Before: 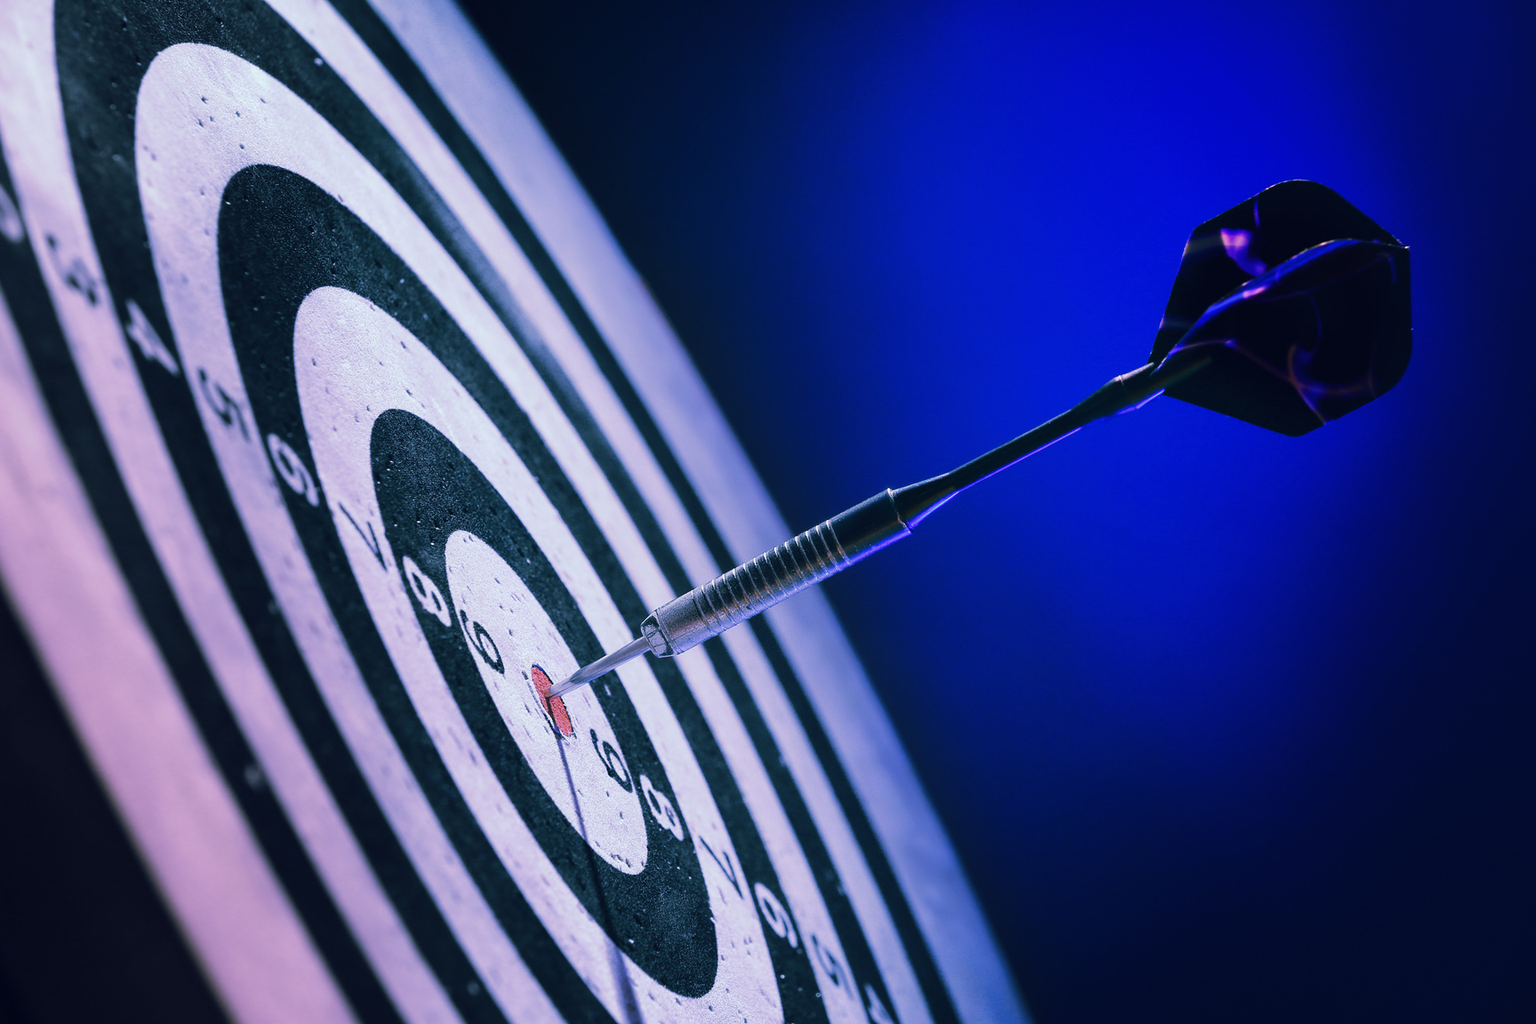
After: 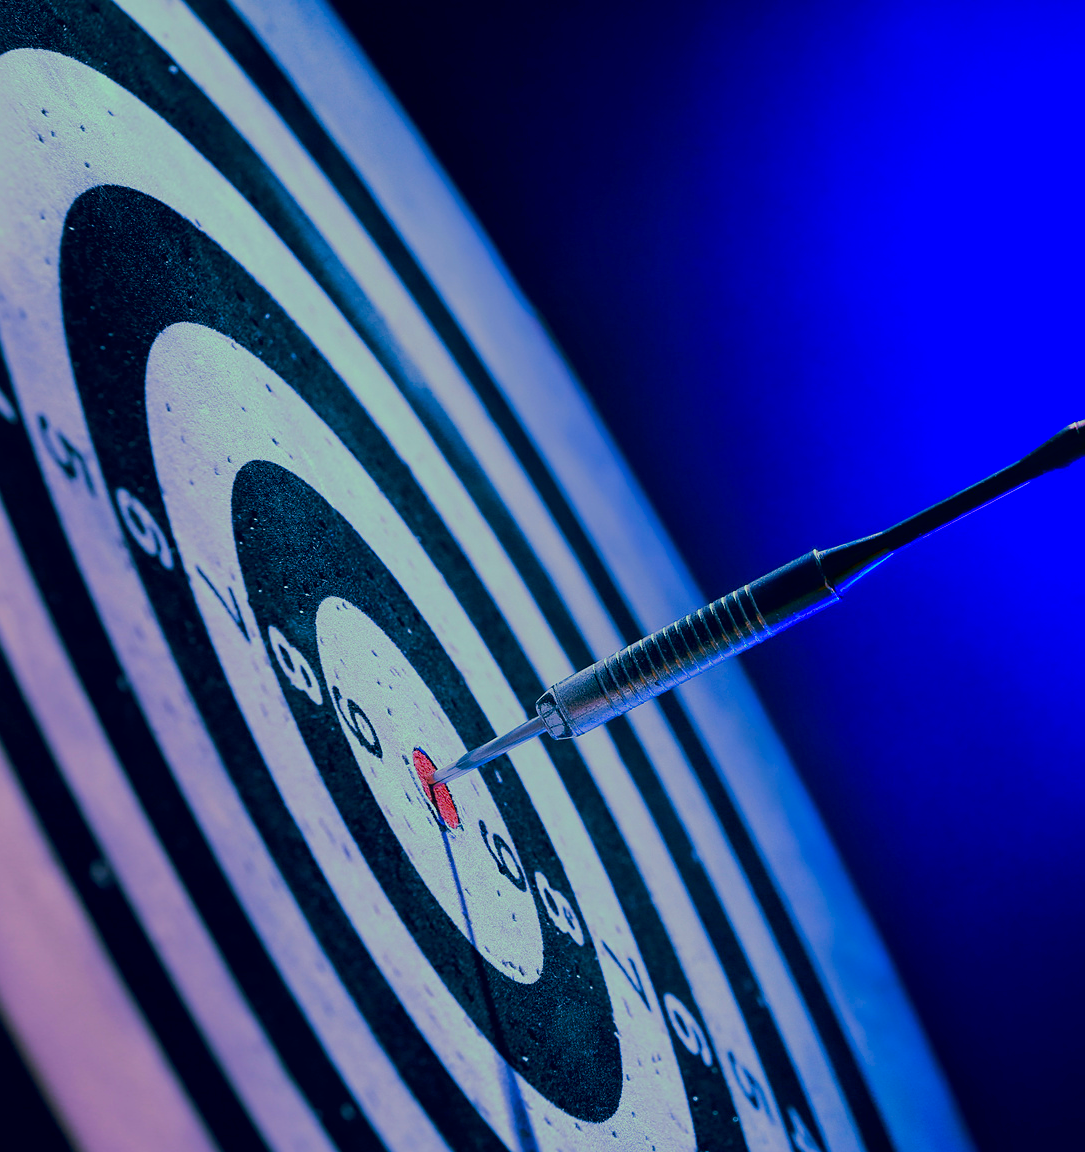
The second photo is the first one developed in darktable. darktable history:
exposure: black level correction 0.009, exposure -0.61 EV, compensate highlight preservation false
tone equalizer: edges refinement/feathering 500, mask exposure compensation -1.57 EV, preserve details no
color correction: highlights a* -11.09, highlights b* 9.83, saturation 1.71
sharpen: amount 0.205
tone curve: color space Lab, independent channels, preserve colors none
crop: left 10.712%, right 26.446%
